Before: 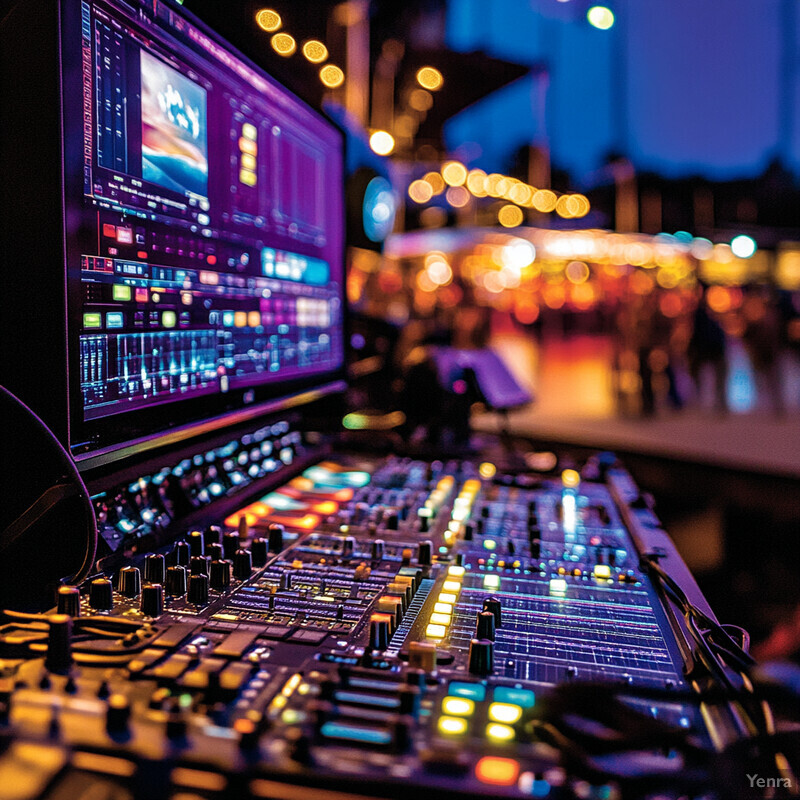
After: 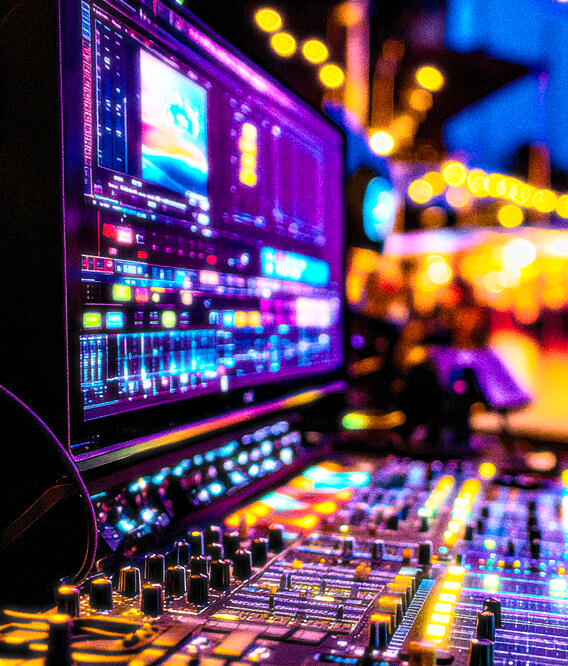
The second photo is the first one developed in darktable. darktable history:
crop: right 28.885%, bottom 16.626%
bloom: size 0%, threshold 54.82%, strength 8.31%
exposure: black level correction 0.001, exposure 0.5 EV, compensate exposure bias true, compensate highlight preservation false
grain: coarseness 0.09 ISO, strength 40%
color balance rgb: linear chroma grading › global chroma 15%, perceptual saturation grading › global saturation 30%
